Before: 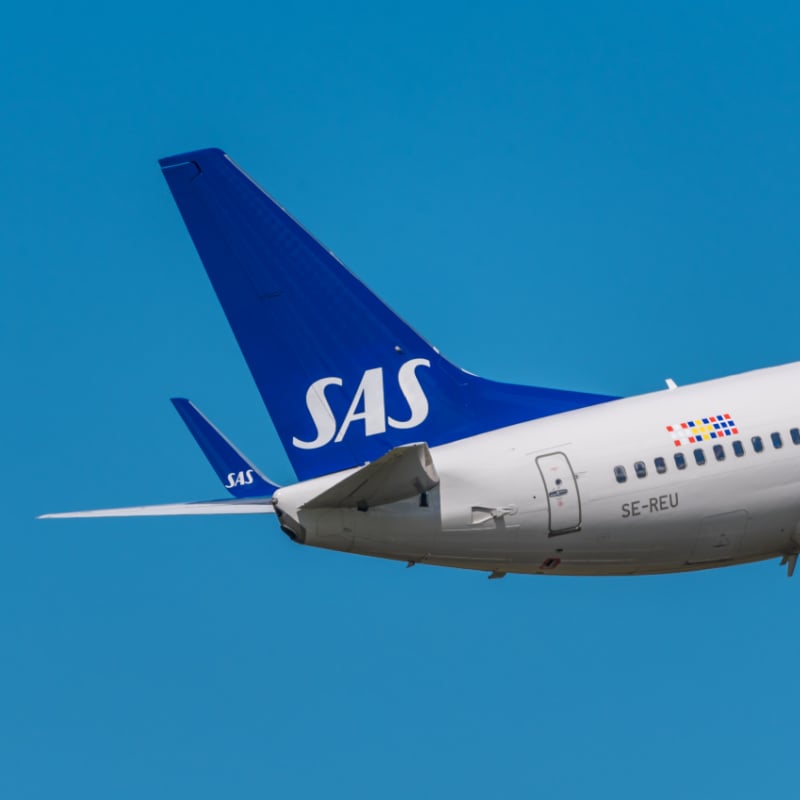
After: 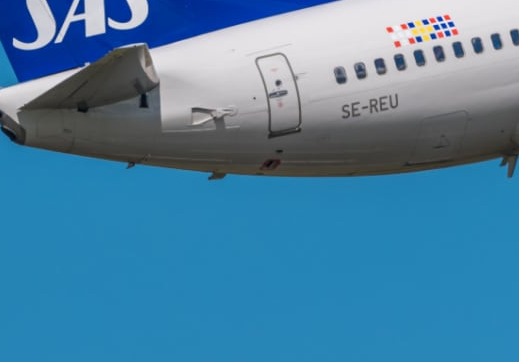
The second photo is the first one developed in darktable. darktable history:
crop and rotate: left 35.119%, top 49.932%, bottom 4.811%
